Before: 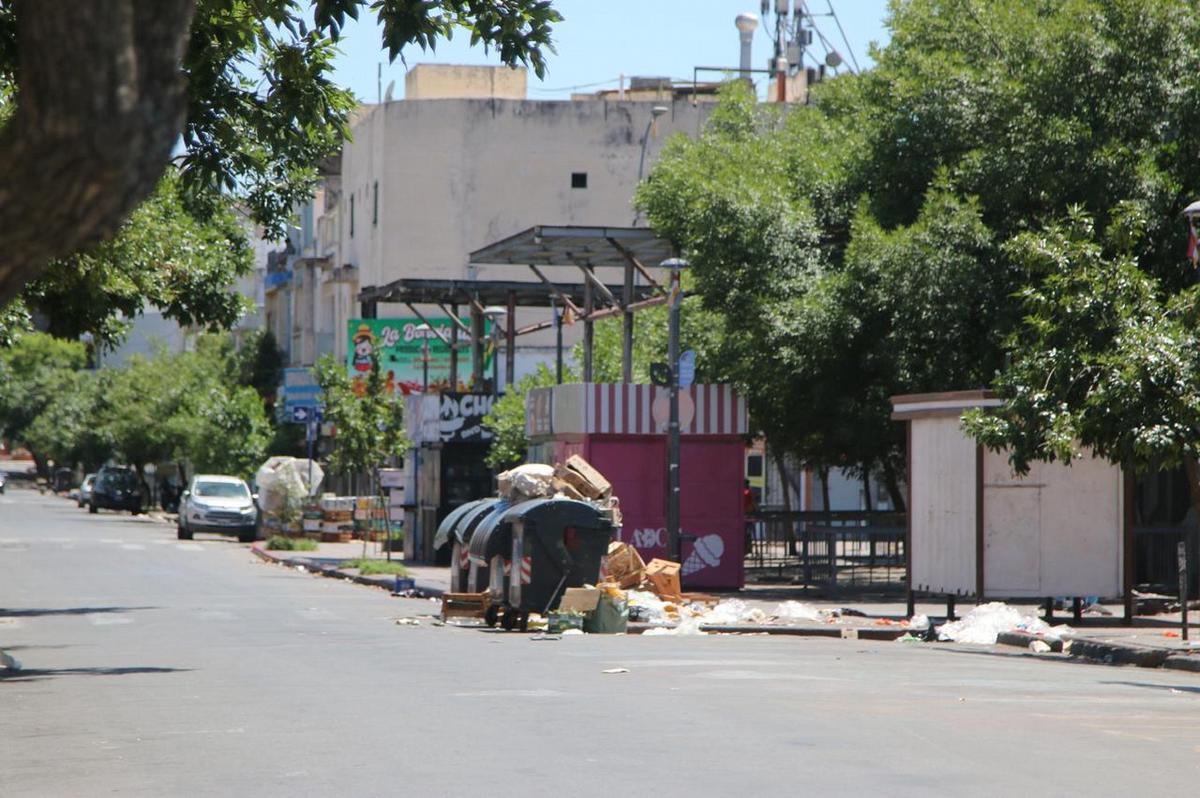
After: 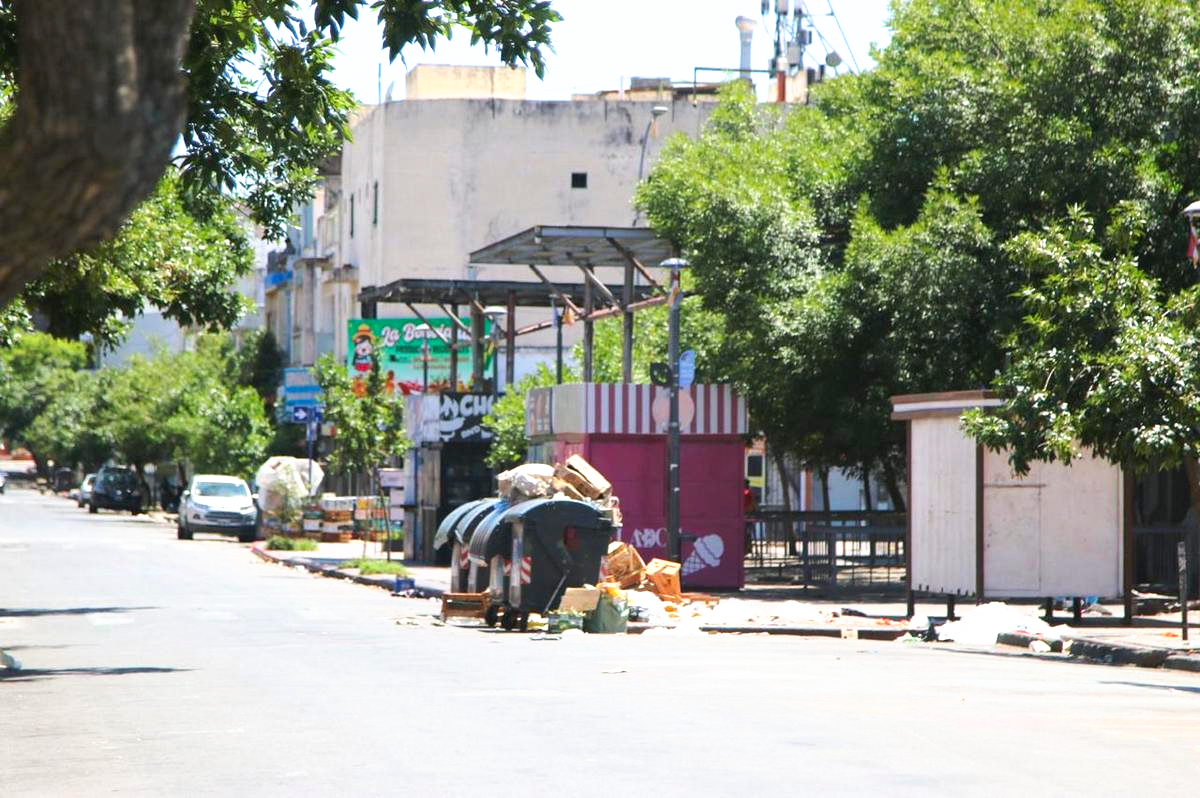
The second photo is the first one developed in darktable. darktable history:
contrast brightness saturation: contrast 0.04, saturation 0.16
tone curve: curves: ch0 [(0, 0) (0.003, 0.032) (0.011, 0.036) (0.025, 0.049) (0.044, 0.075) (0.069, 0.112) (0.1, 0.151) (0.136, 0.197) (0.177, 0.241) (0.224, 0.295) (0.277, 0.355) (0.335, 0.429) (0.399, 0.512) (0.468, 0.607) (0.543, 0.702) (0.623, 0.796) (0.709, 0.903) (0.801, 0.987) (0.898, 0.997) (1, 1)], preserve colors none
